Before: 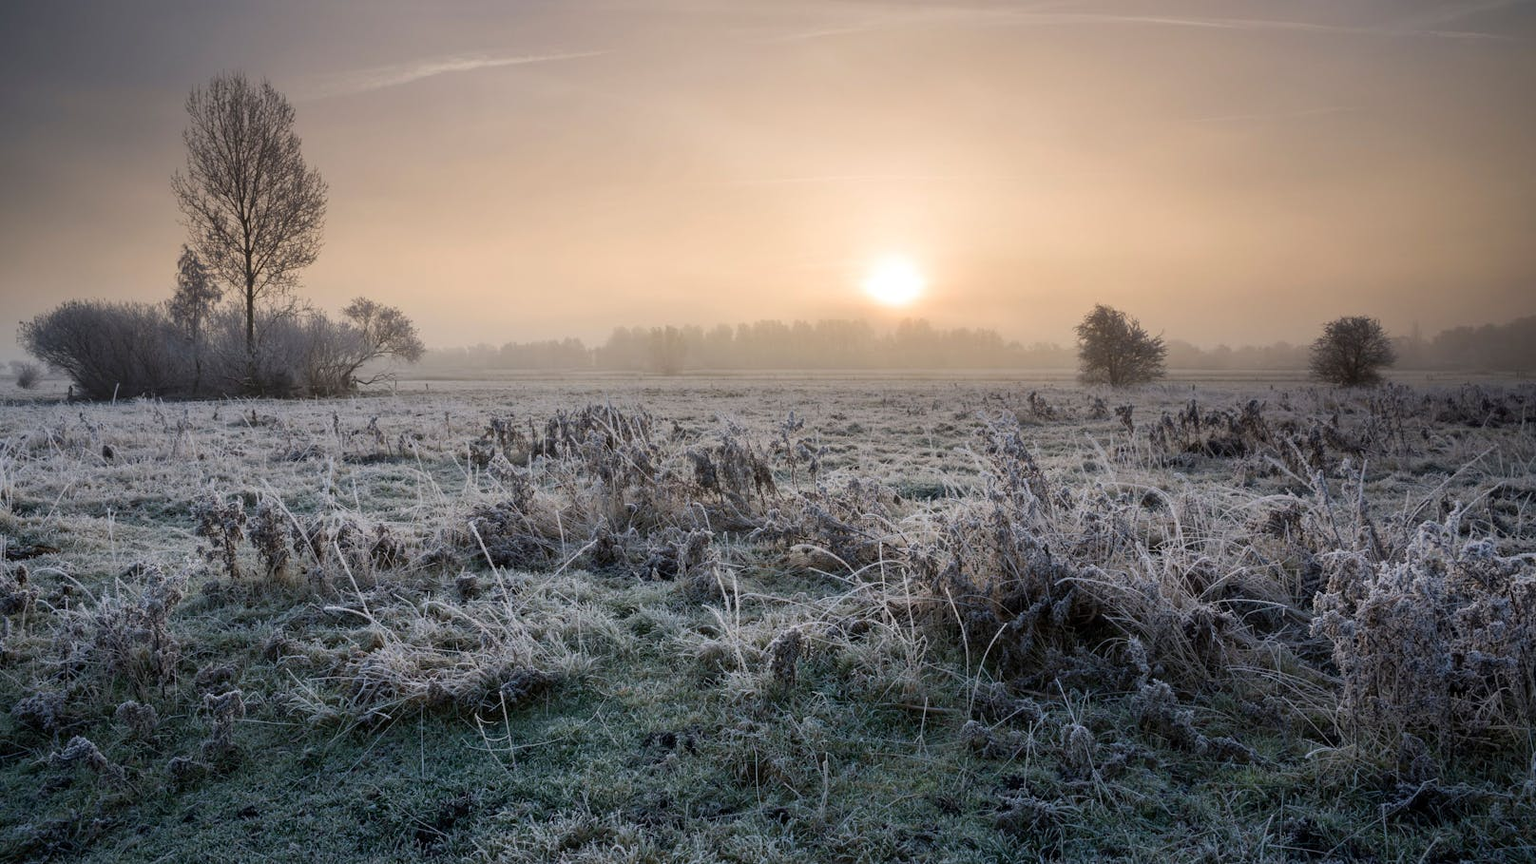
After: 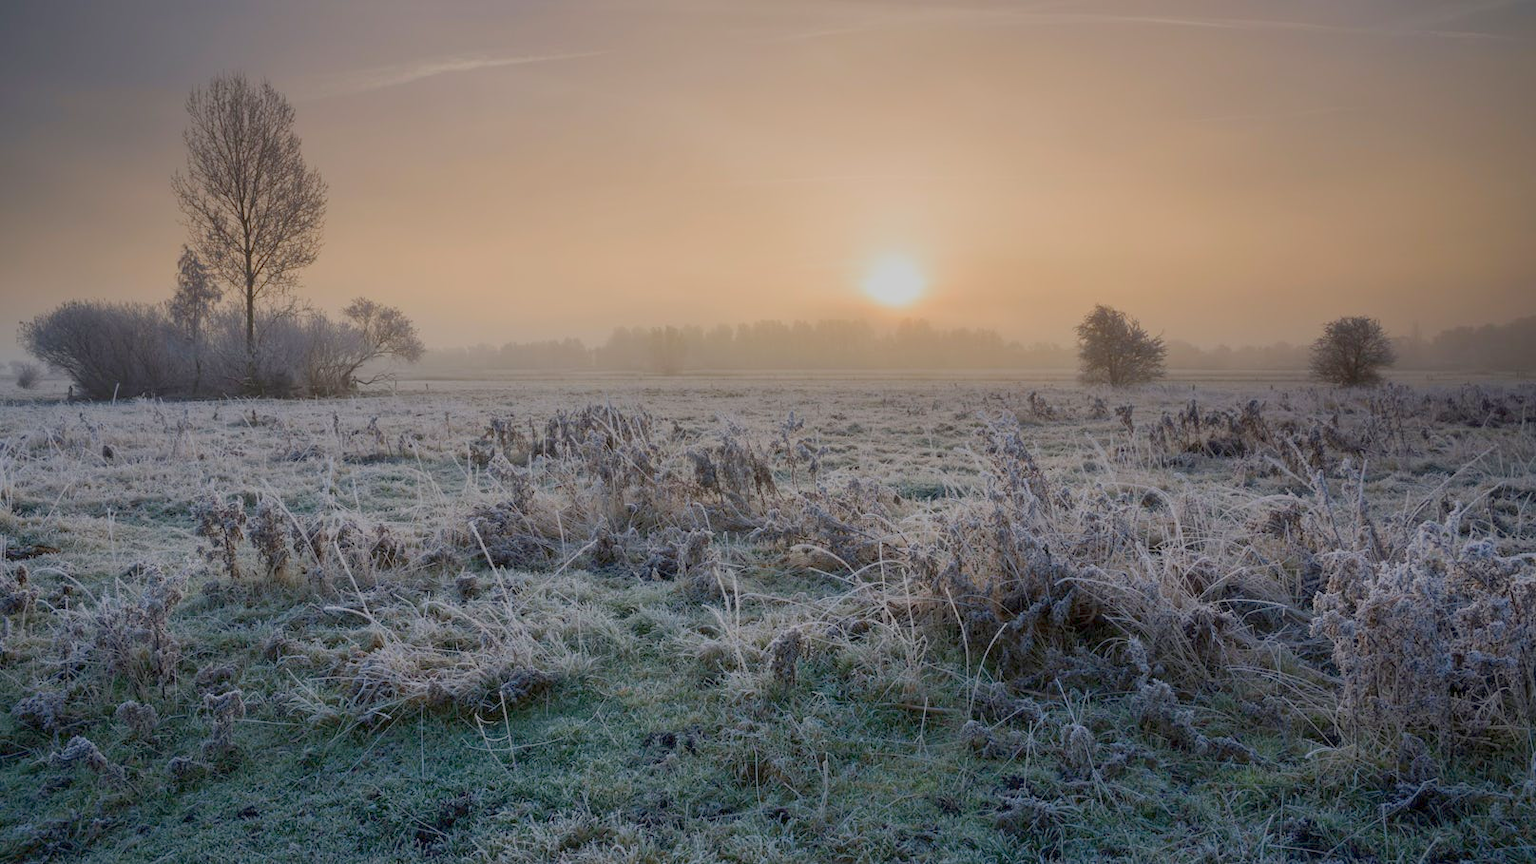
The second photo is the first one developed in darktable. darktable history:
color balance rgb: shadows lift › hue 86.32°, perceptual saturation grading › global saturation 17.68%, contrast -29.523%
